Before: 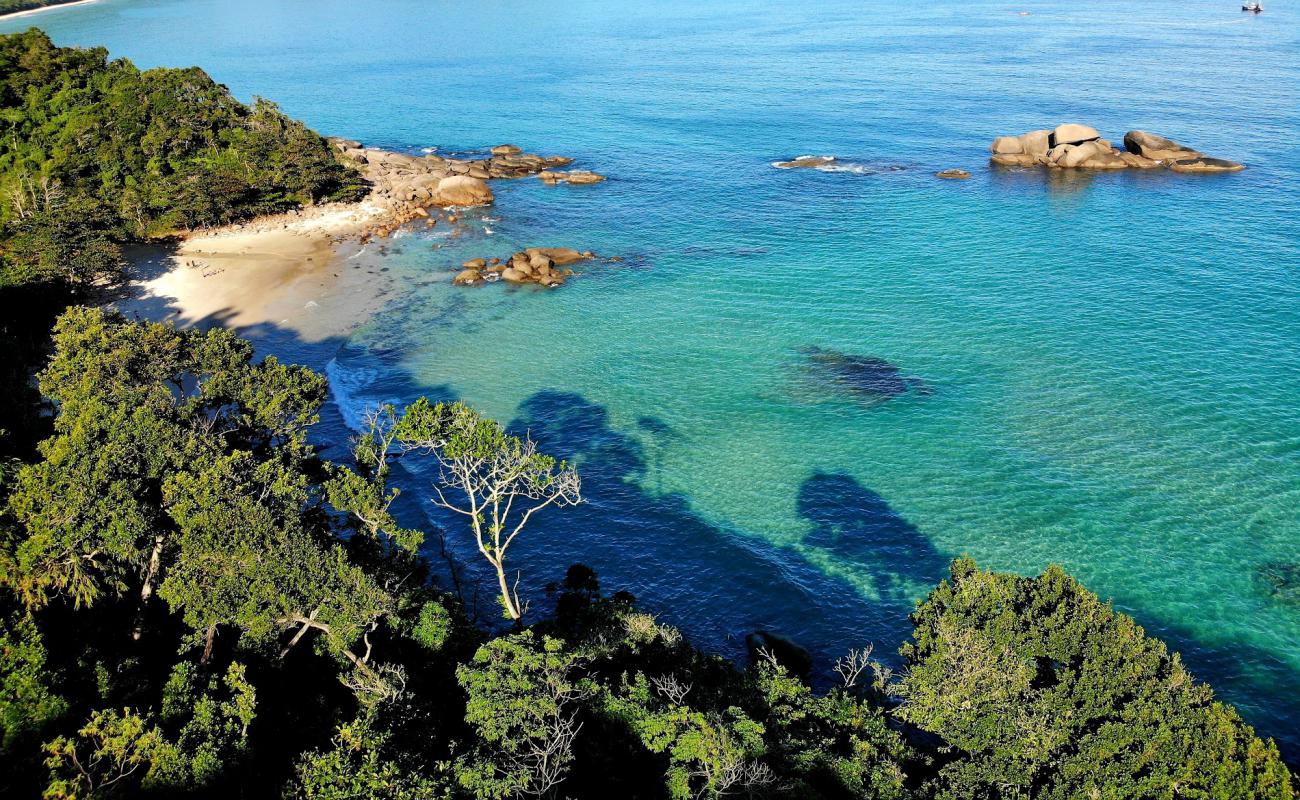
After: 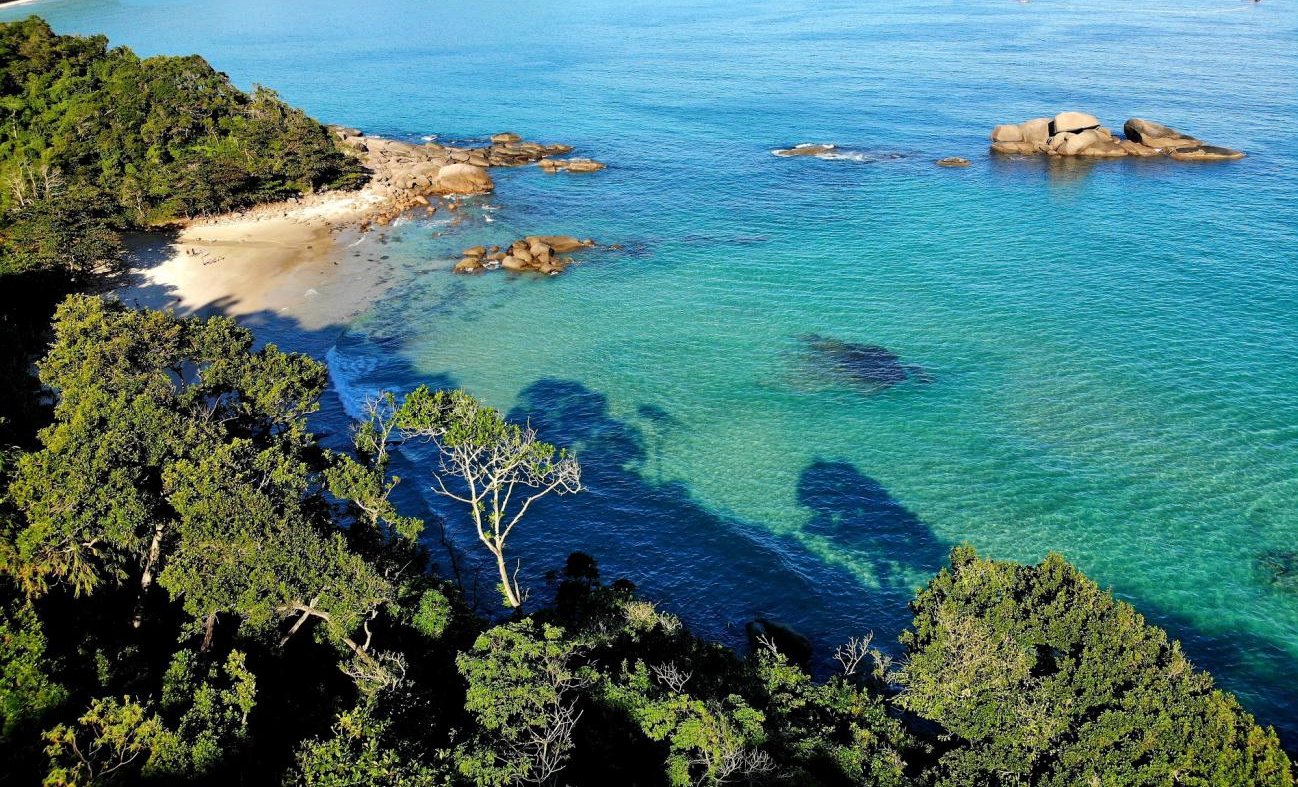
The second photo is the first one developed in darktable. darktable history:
crop: top 1.543%, right 0.12%
